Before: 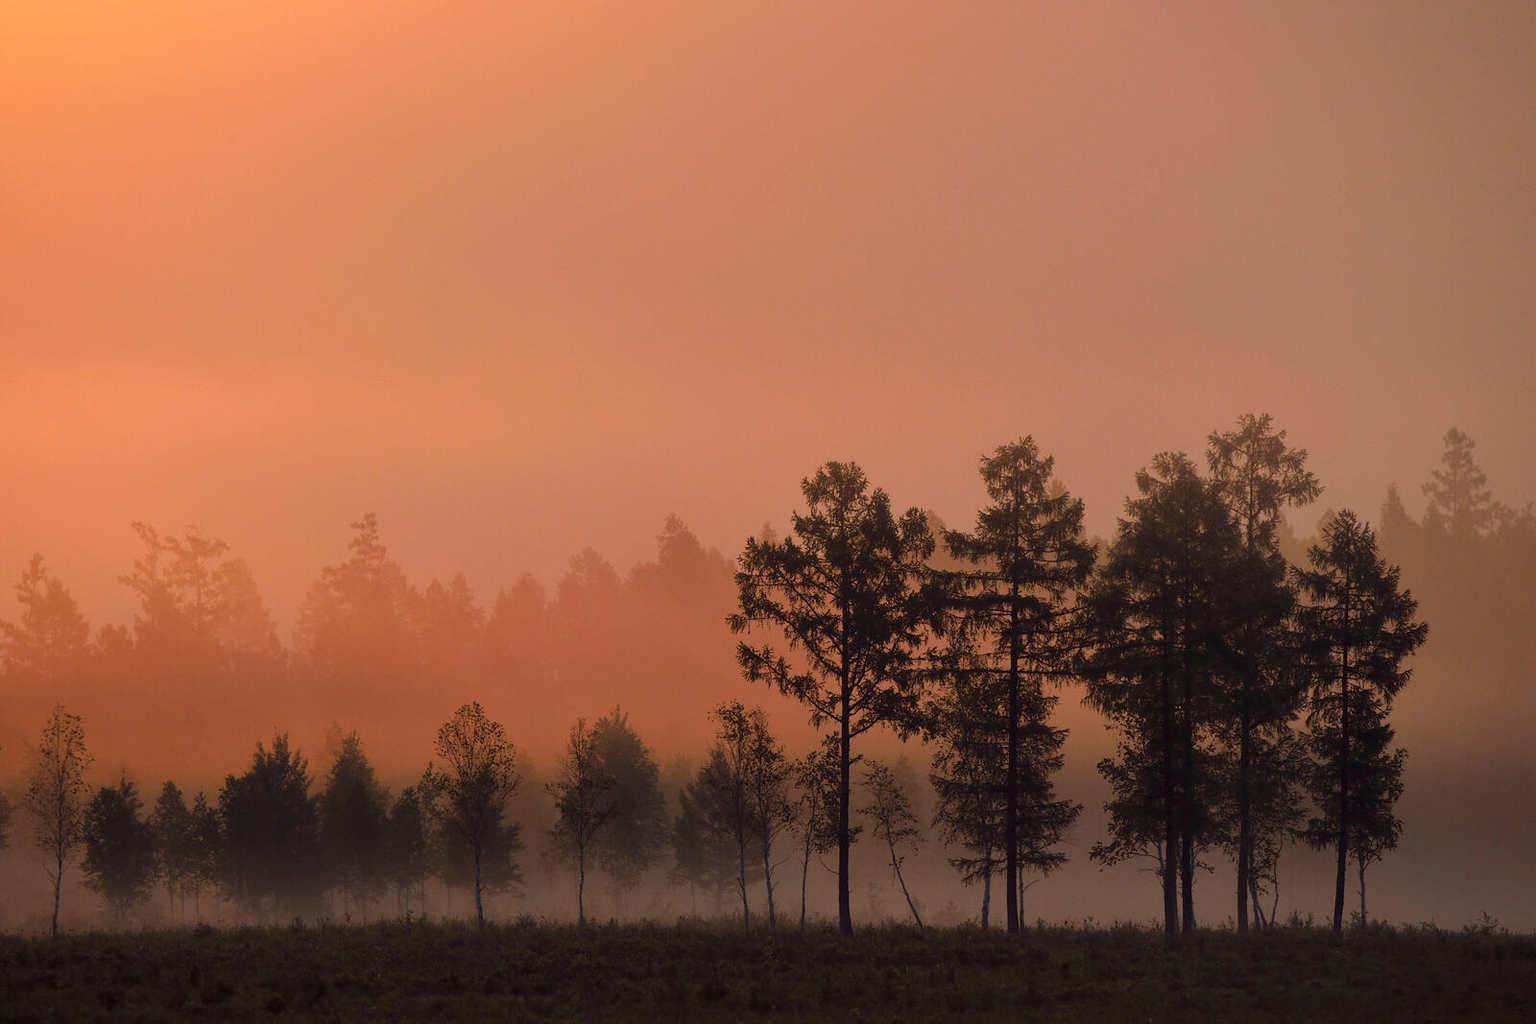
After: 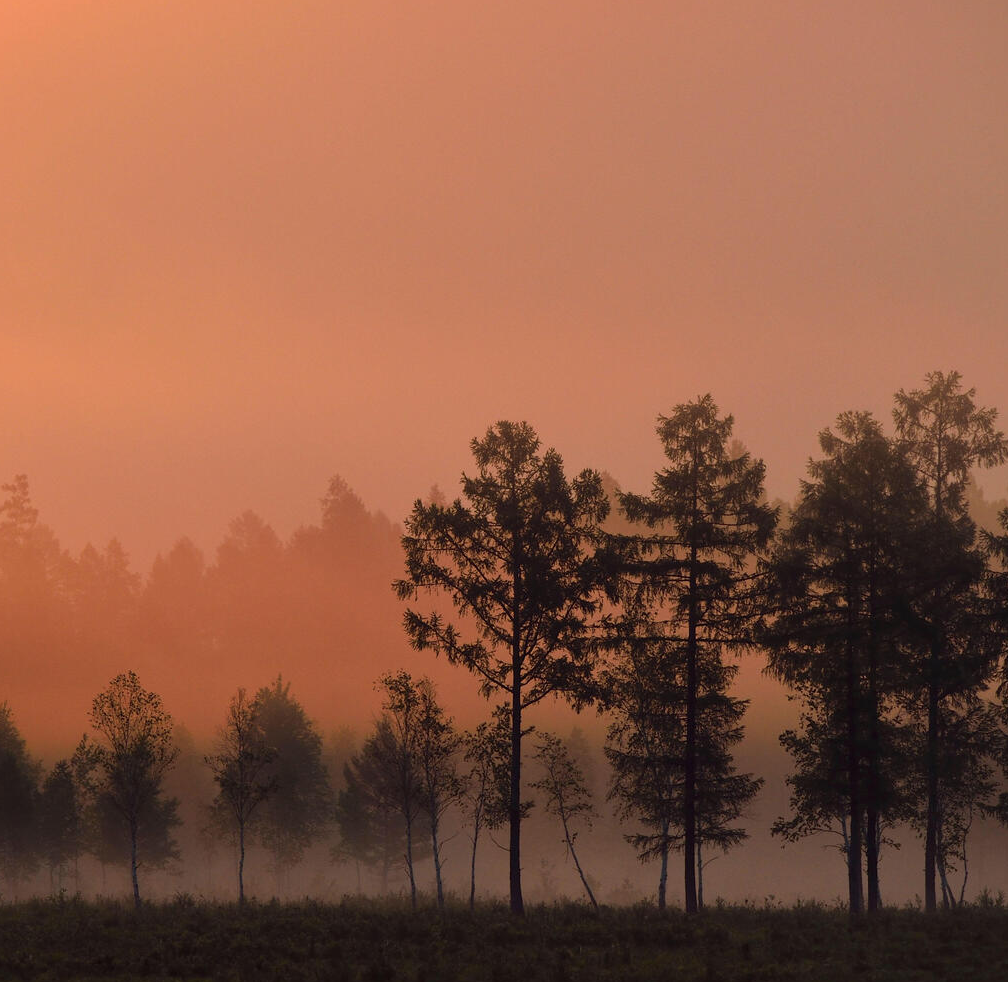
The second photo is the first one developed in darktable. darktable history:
crop and rotate: left 22.762%, top 5.633%, right 14.194%, bottom 2.28%
